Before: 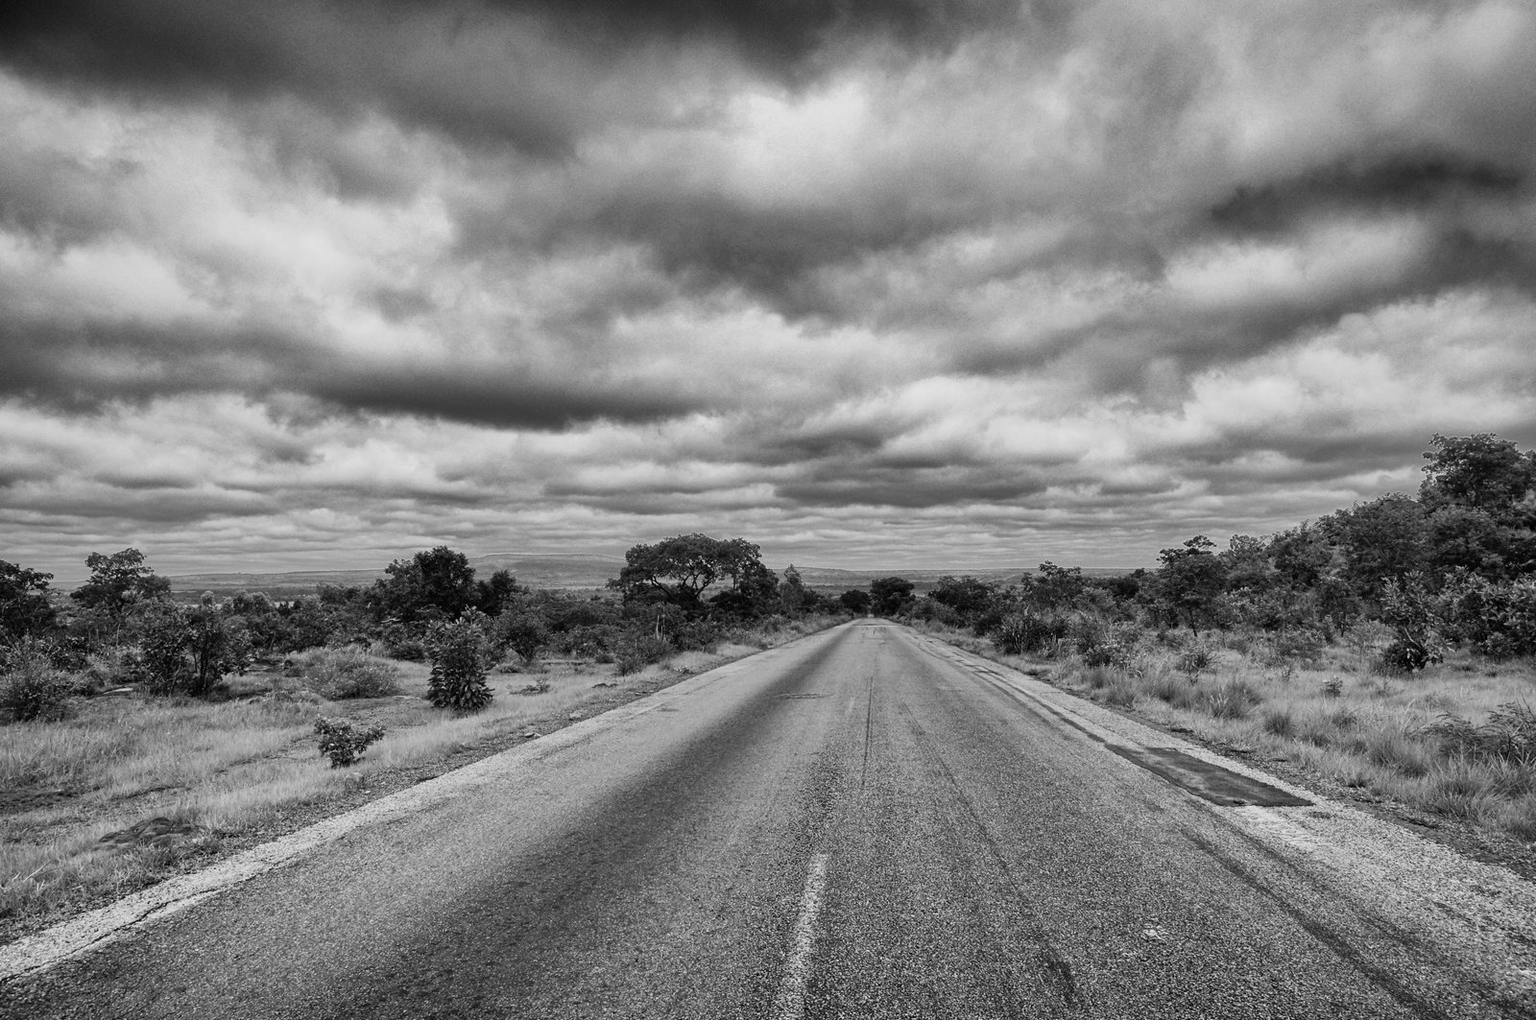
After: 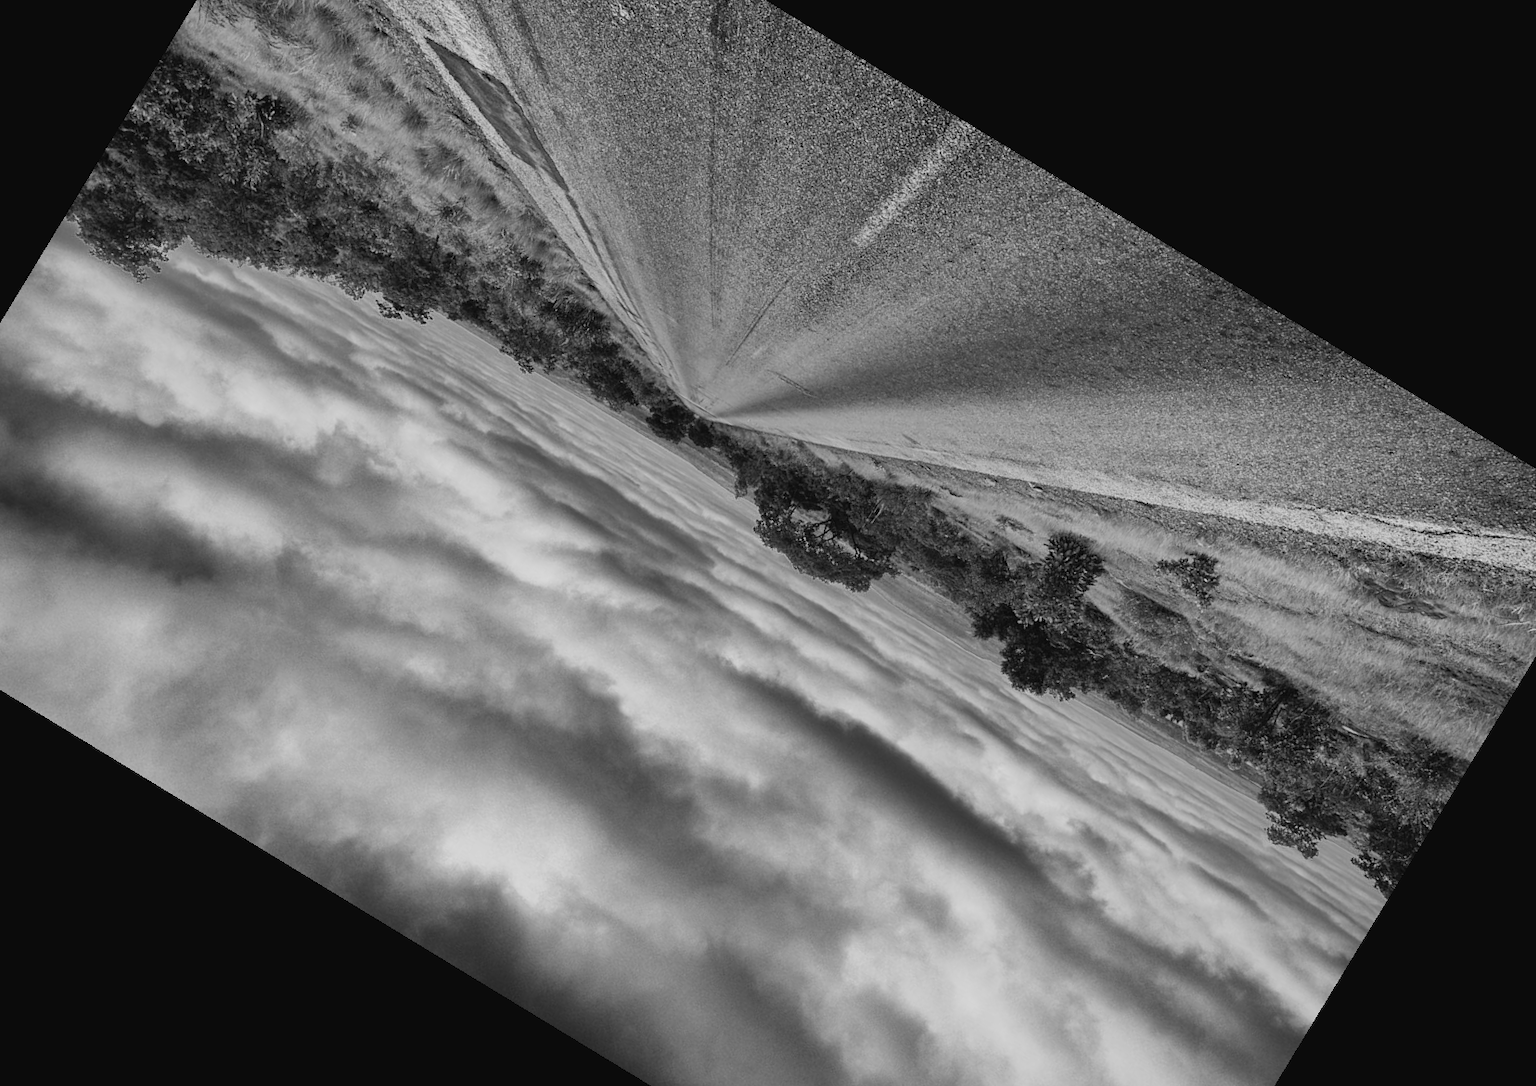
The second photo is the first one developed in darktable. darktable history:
crop and rotate: angle 148.68°, left 9.111%, top 15.603%, right 4.588%, bottom 17.041%
tone equalizer: on, module defaults
contrast brightness saturation: contrast -0.08, brightness -0.04, saturation -0.11
